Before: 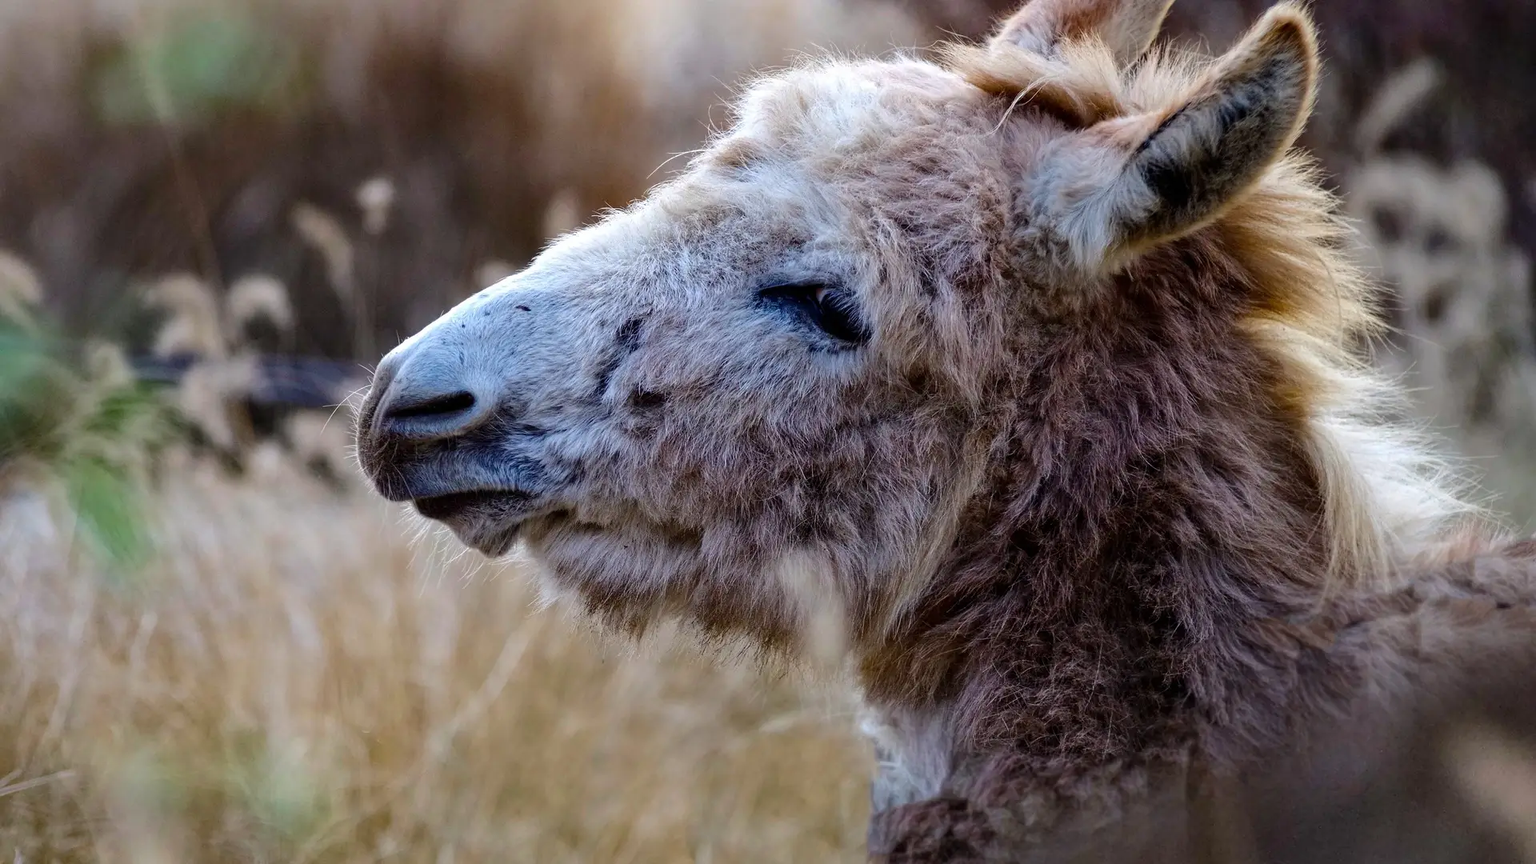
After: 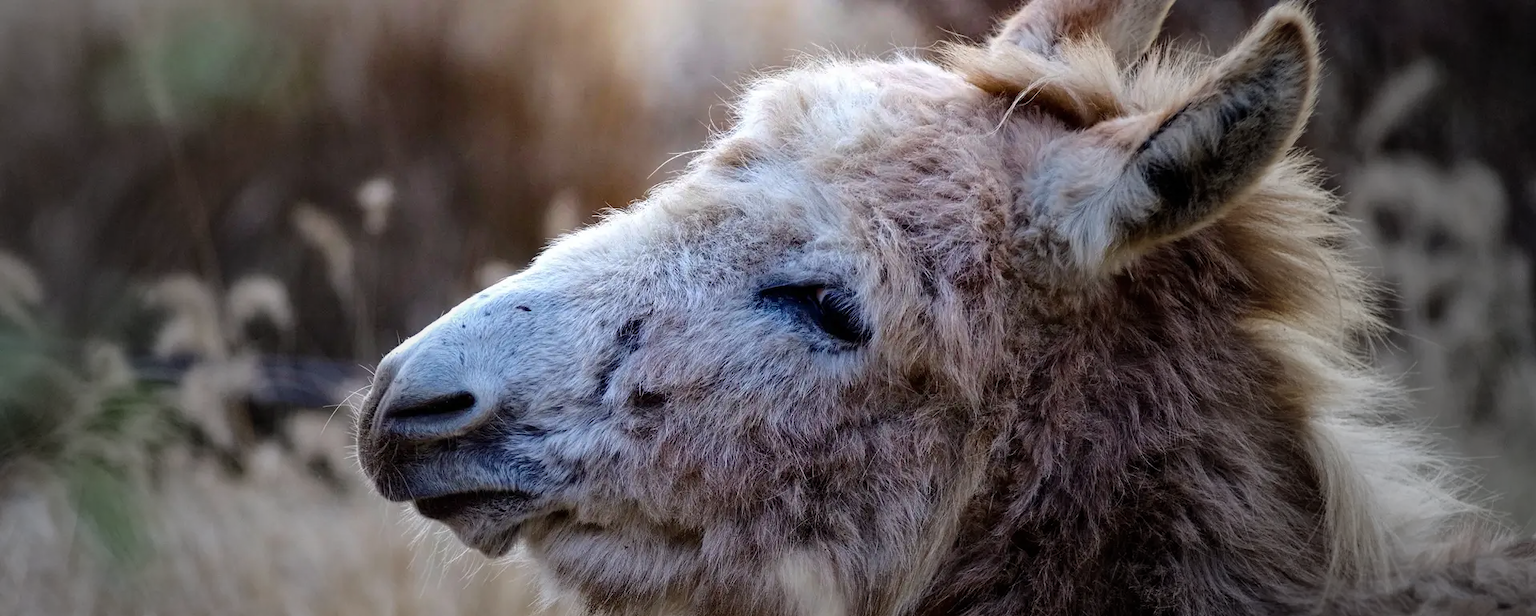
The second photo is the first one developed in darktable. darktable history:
vignetting: fall-off start 32.87%, fall-off radius 64.62%, center (-0.051, -0.355), width/height ratio 0.952
crop: right 0%, bottom 28.616%
